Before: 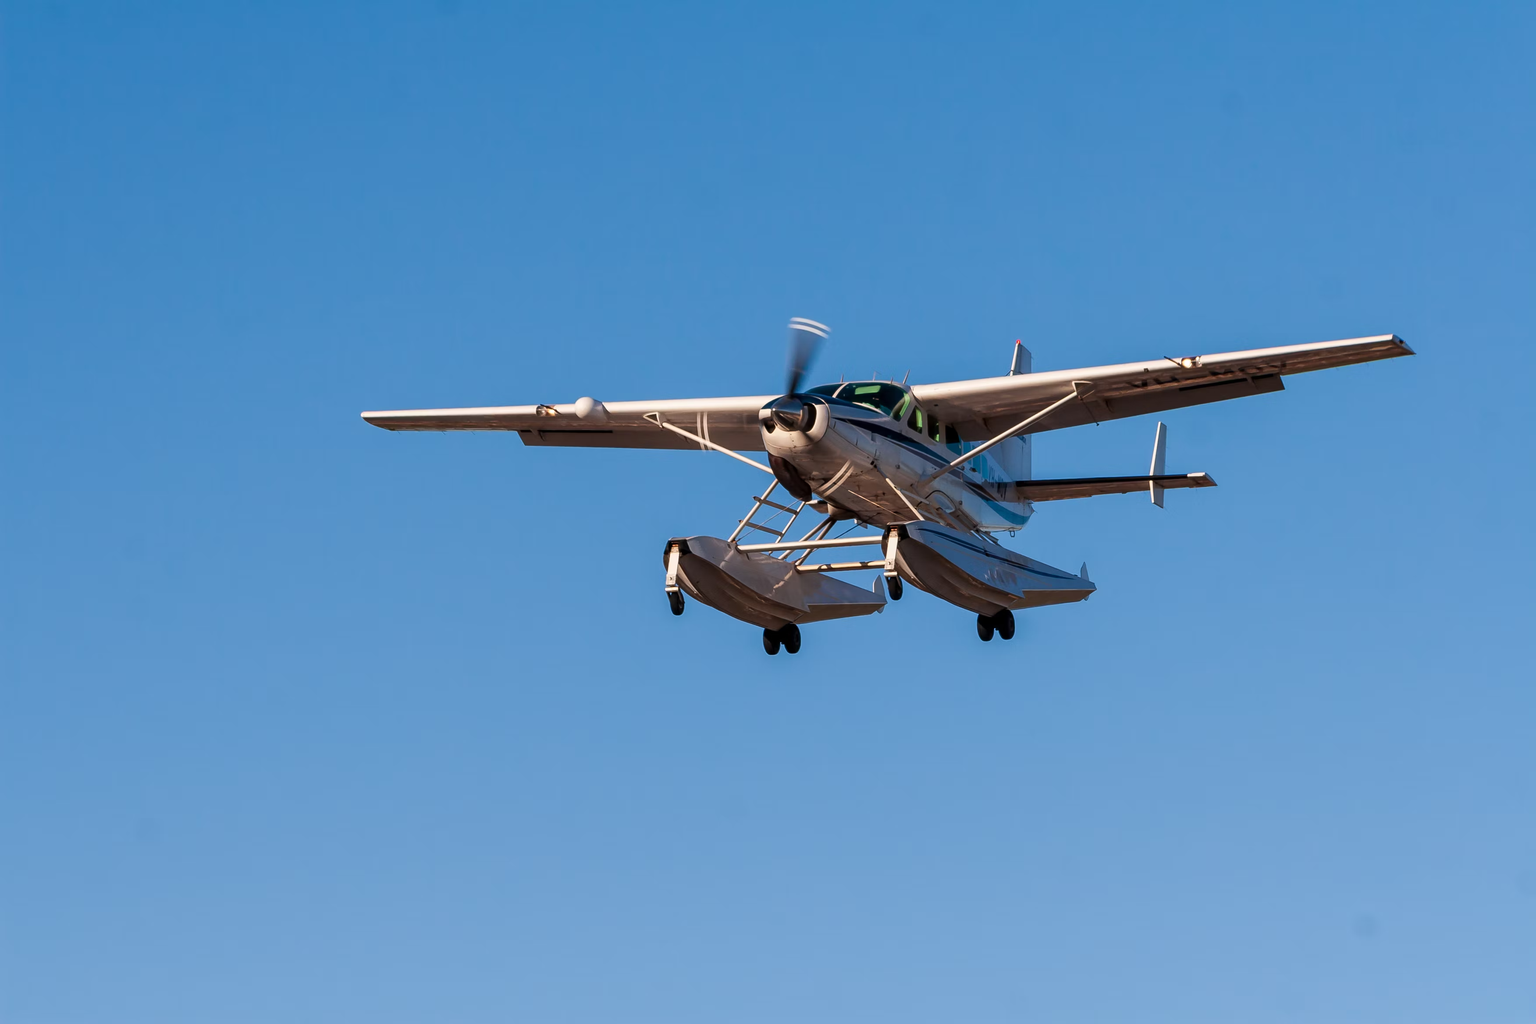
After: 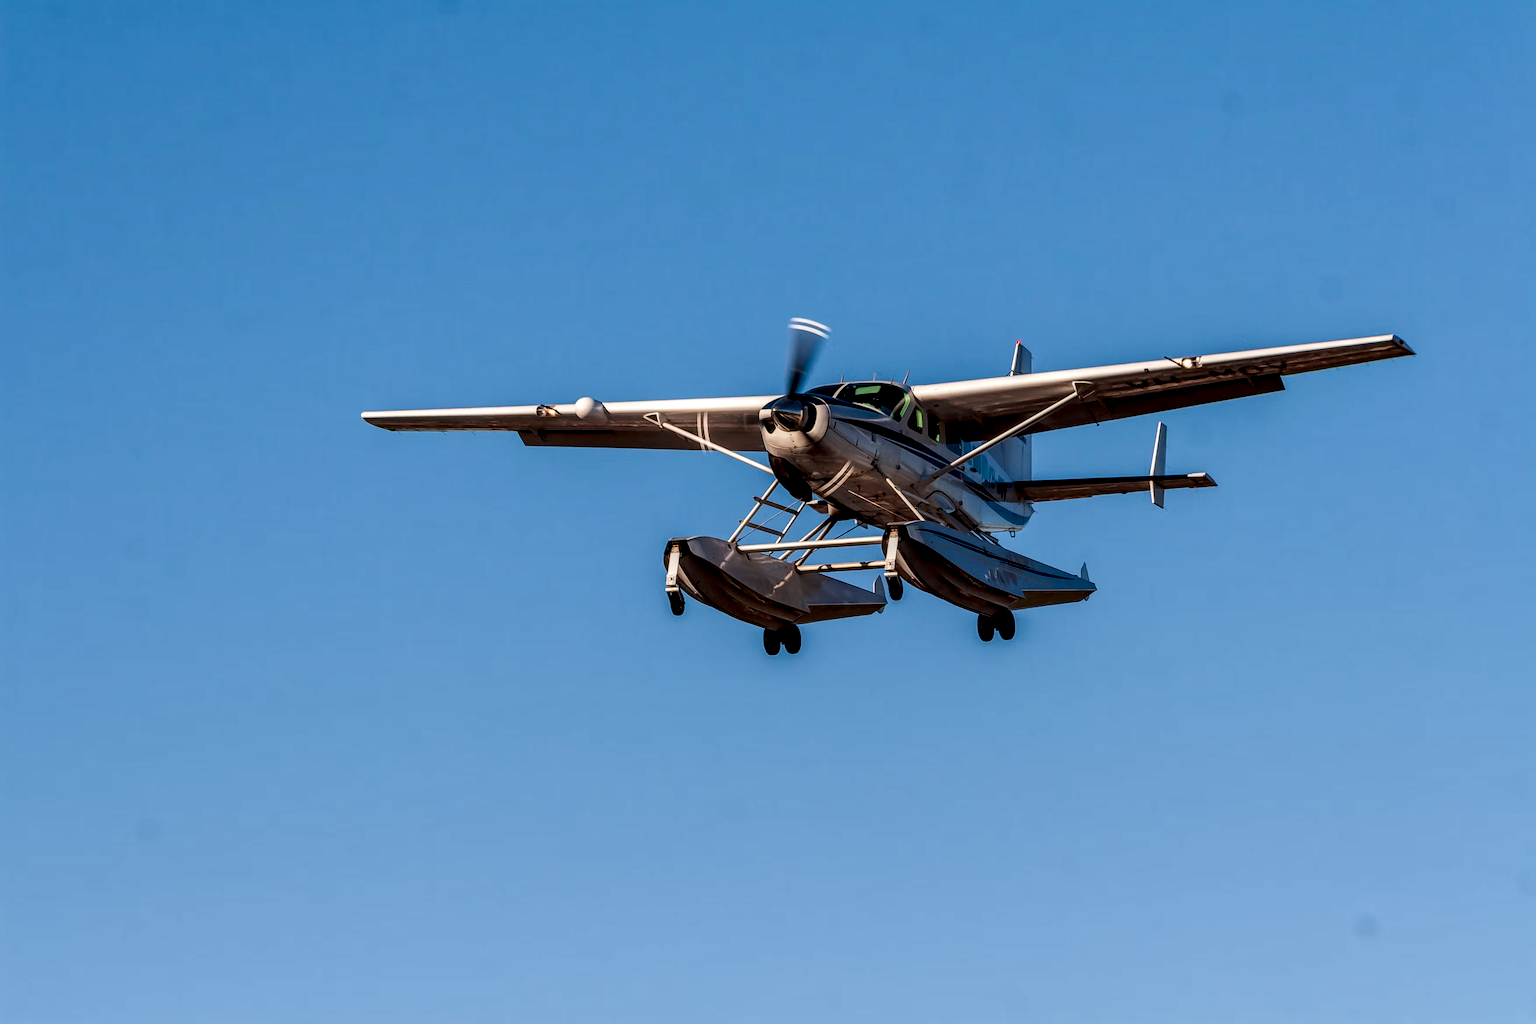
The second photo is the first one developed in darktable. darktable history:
local contrast: highlights 21%, shadows 72%, detail 170%
base curve: preserve colors none
